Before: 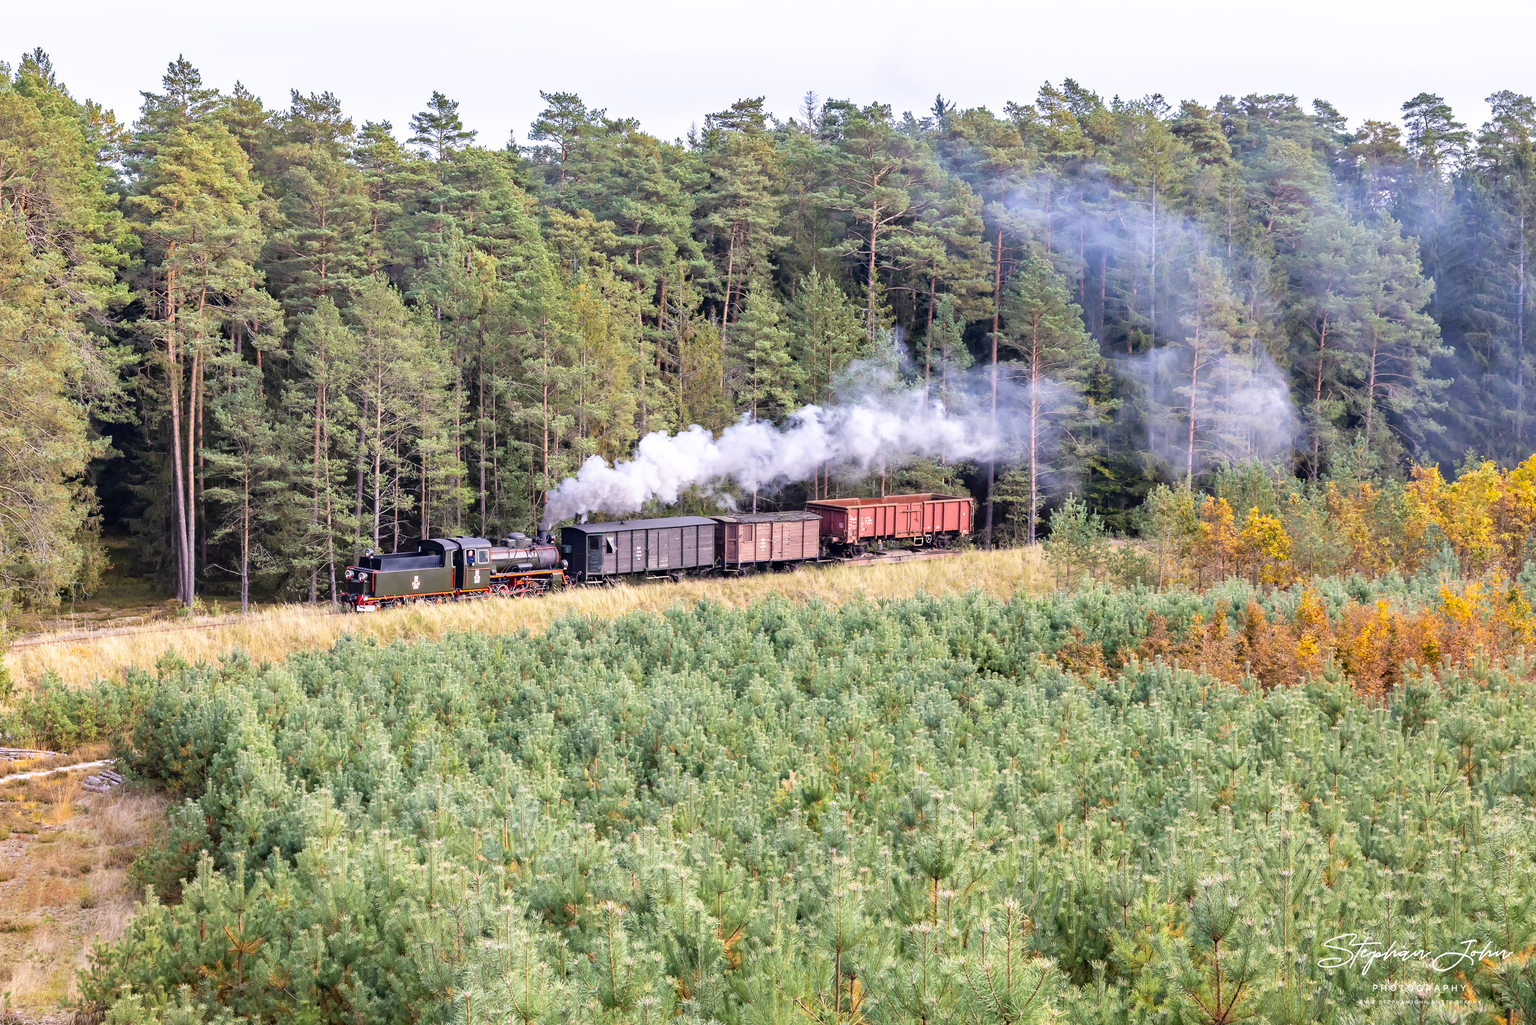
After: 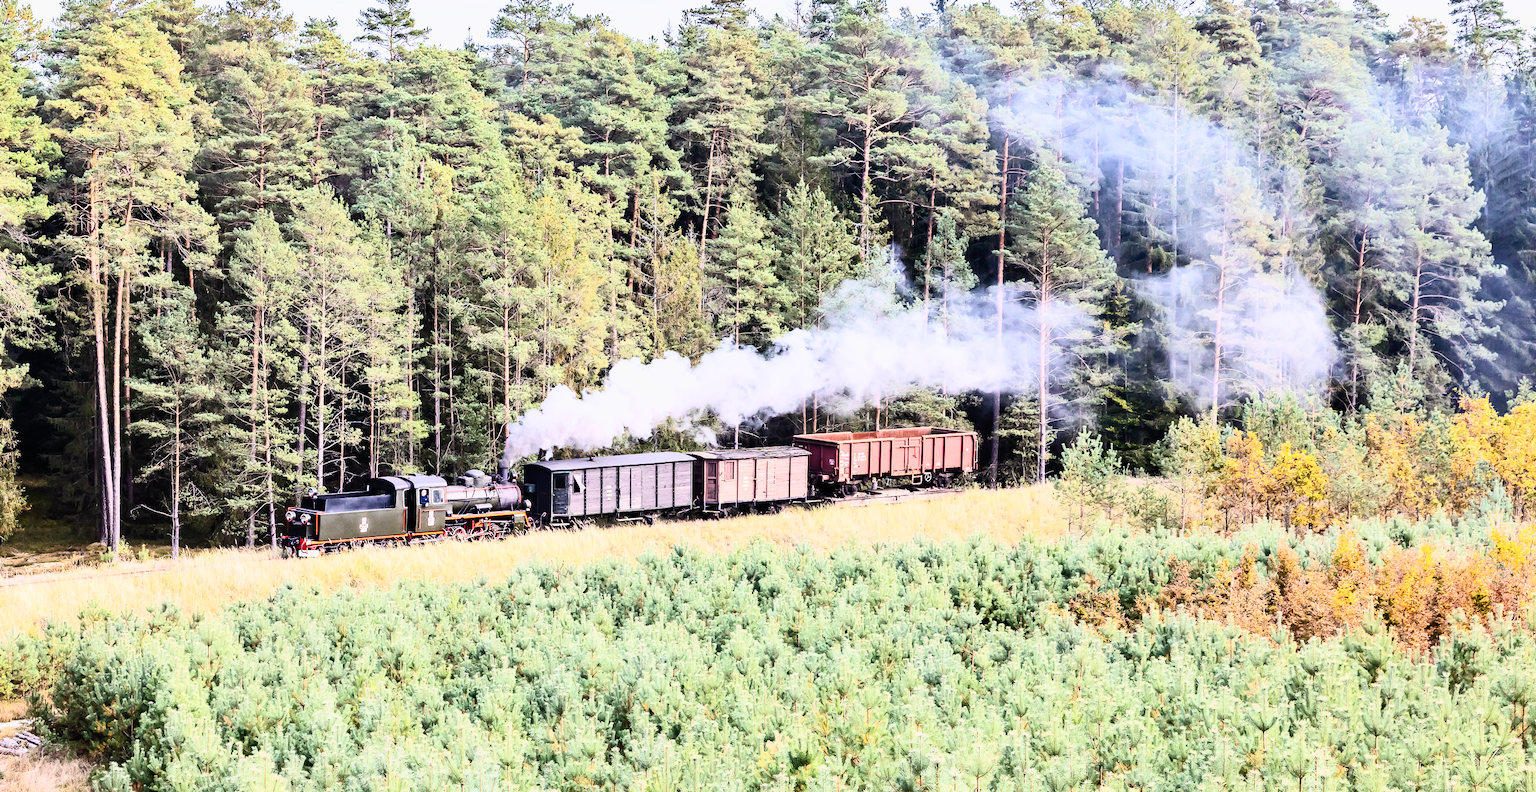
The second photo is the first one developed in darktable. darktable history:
filmic rgb: black relative exposure -7.15 EV, white relative exposure 5.36 EV, hardness 3.02
crop: left 5.596%, top 10.314%, right 3.534%, bottom 19.395%
white balance: emerald 1
contrast brightness saturation: contrast 0.62, brightness 0.34, saturation 0.14
